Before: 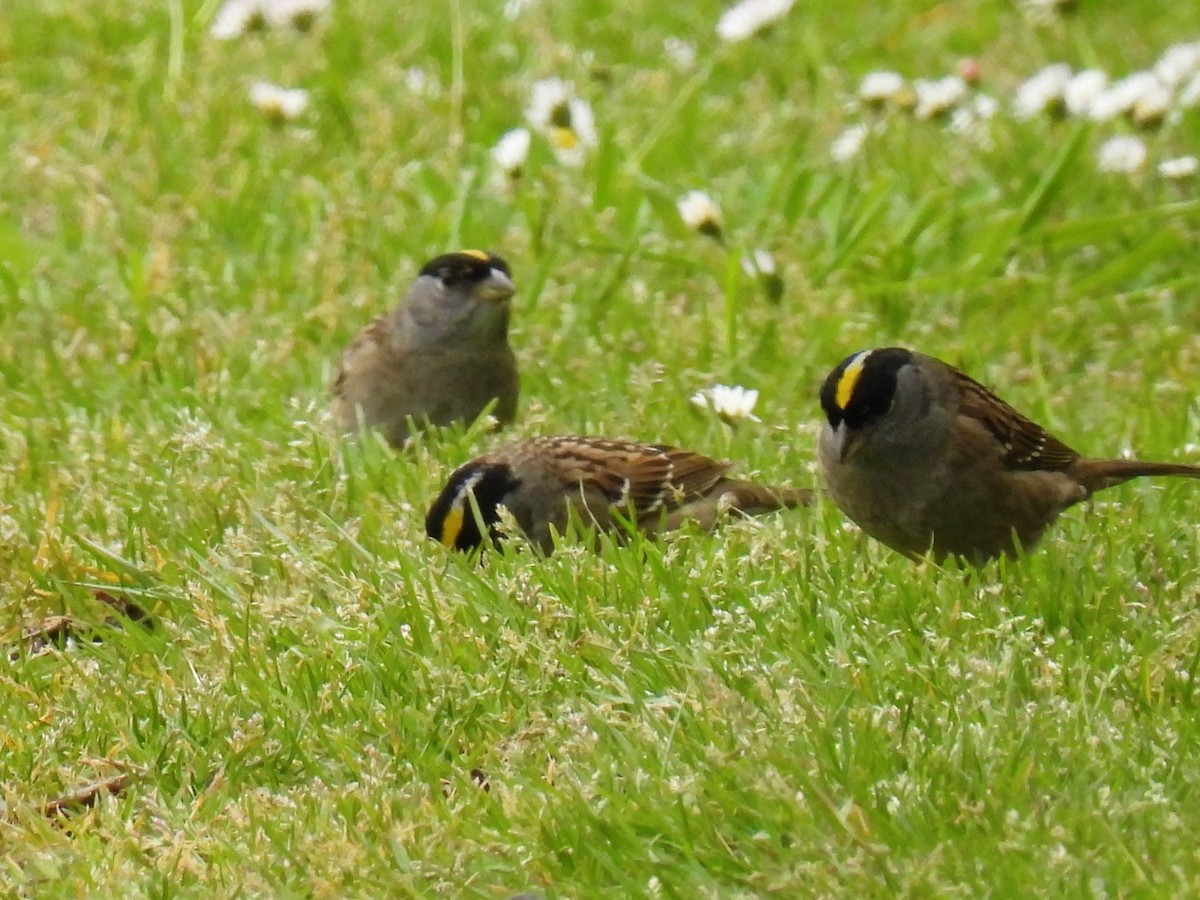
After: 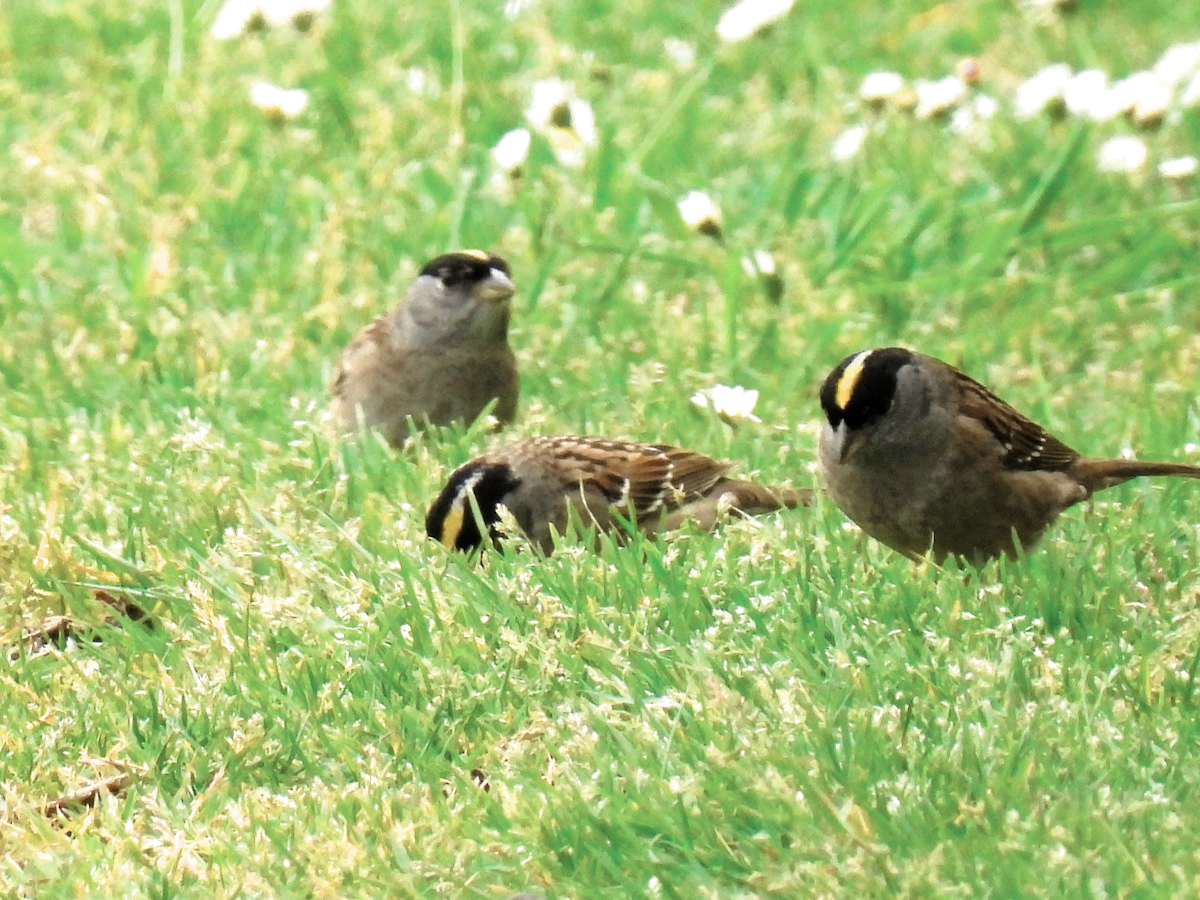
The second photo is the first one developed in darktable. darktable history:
color zones: curves: ch0 [(0, 0.5) (0.125, 0.4) (0.25, 0.5) (0.375, 0.4) (0.5, 0.4) (0.625, 0.35) (0.75, 0.35) (0.875, 0.5)]; ch1 [(0, 0.35) (0.125, 0.45) (0.25, 0.35) (0.375, 0.35) (0.5, 0.35) (0.625, 0.35) (0.75, 0.45) (0.875, 0.35)]; ch2 [(0, 0.6) (0.125, 0.5) (0.25, 0.5) (0.375, 0.6) (0.5, 0.6) (0.625, 0.5) (0.75, 0.5) (0.875, 0.5)]
filmic rgb: black relative exposure -12.1 EV, white relative exposure 2.82 EV, target black luminance 0%, hardness 8.12, latitude 71.24%, contrast 1.139, highlights saturation mix 10.79%, shadows ↔ highlights balance -0.388%
exposure: black level correction 0.001, exposure 0.963 EV, compensate highlight preservation false
